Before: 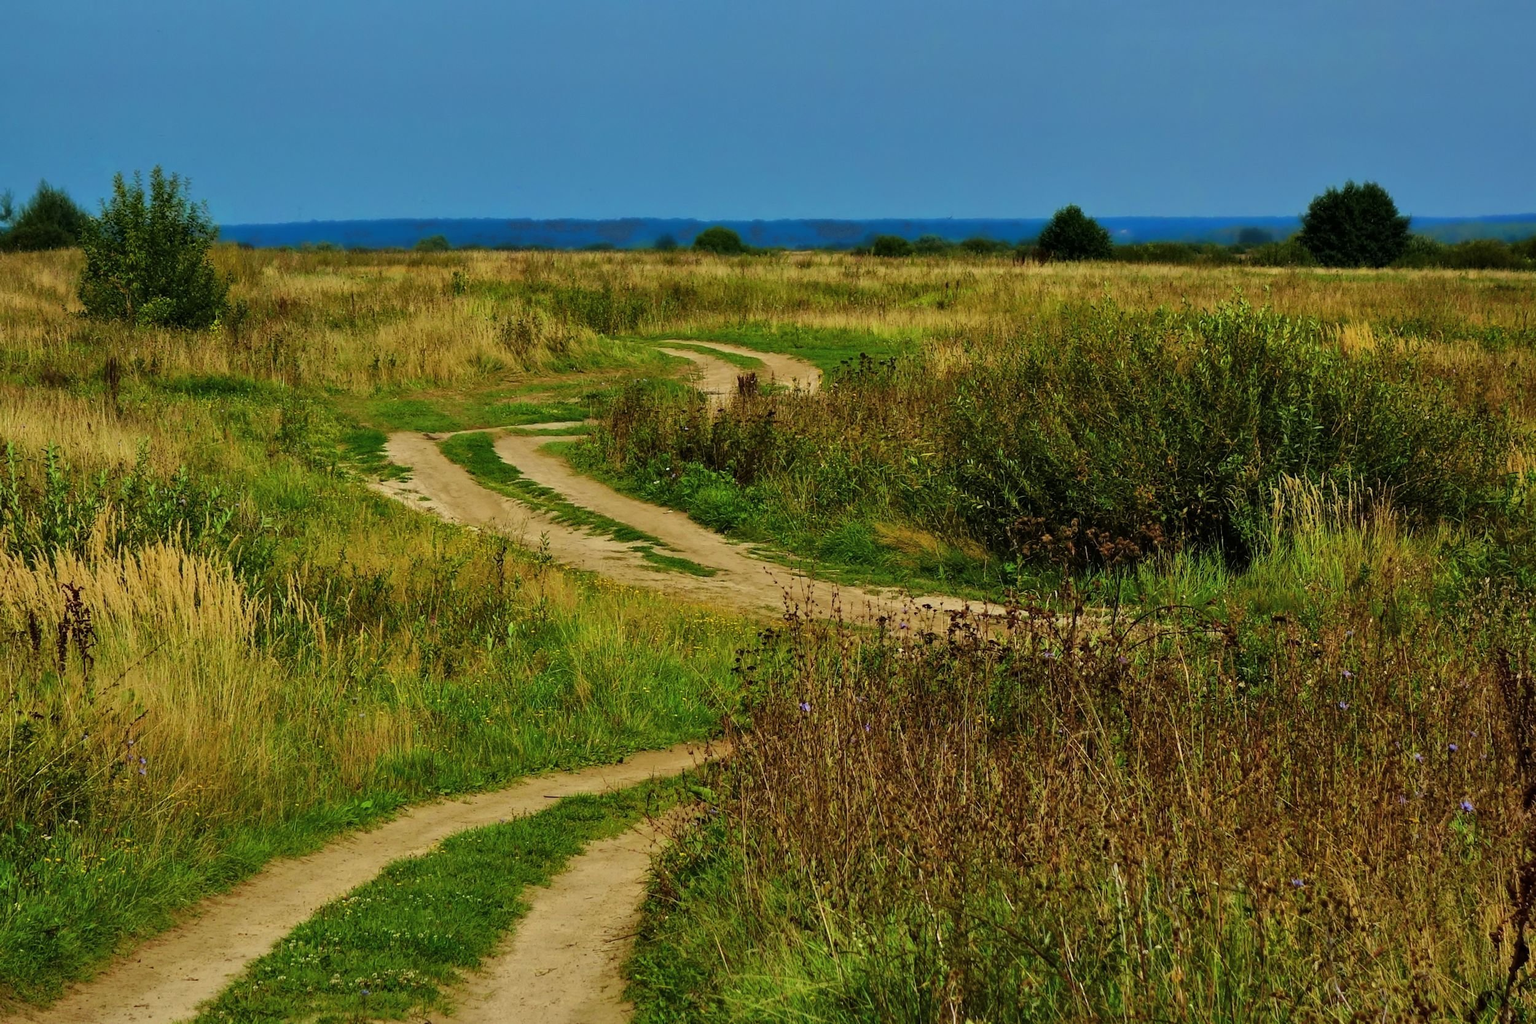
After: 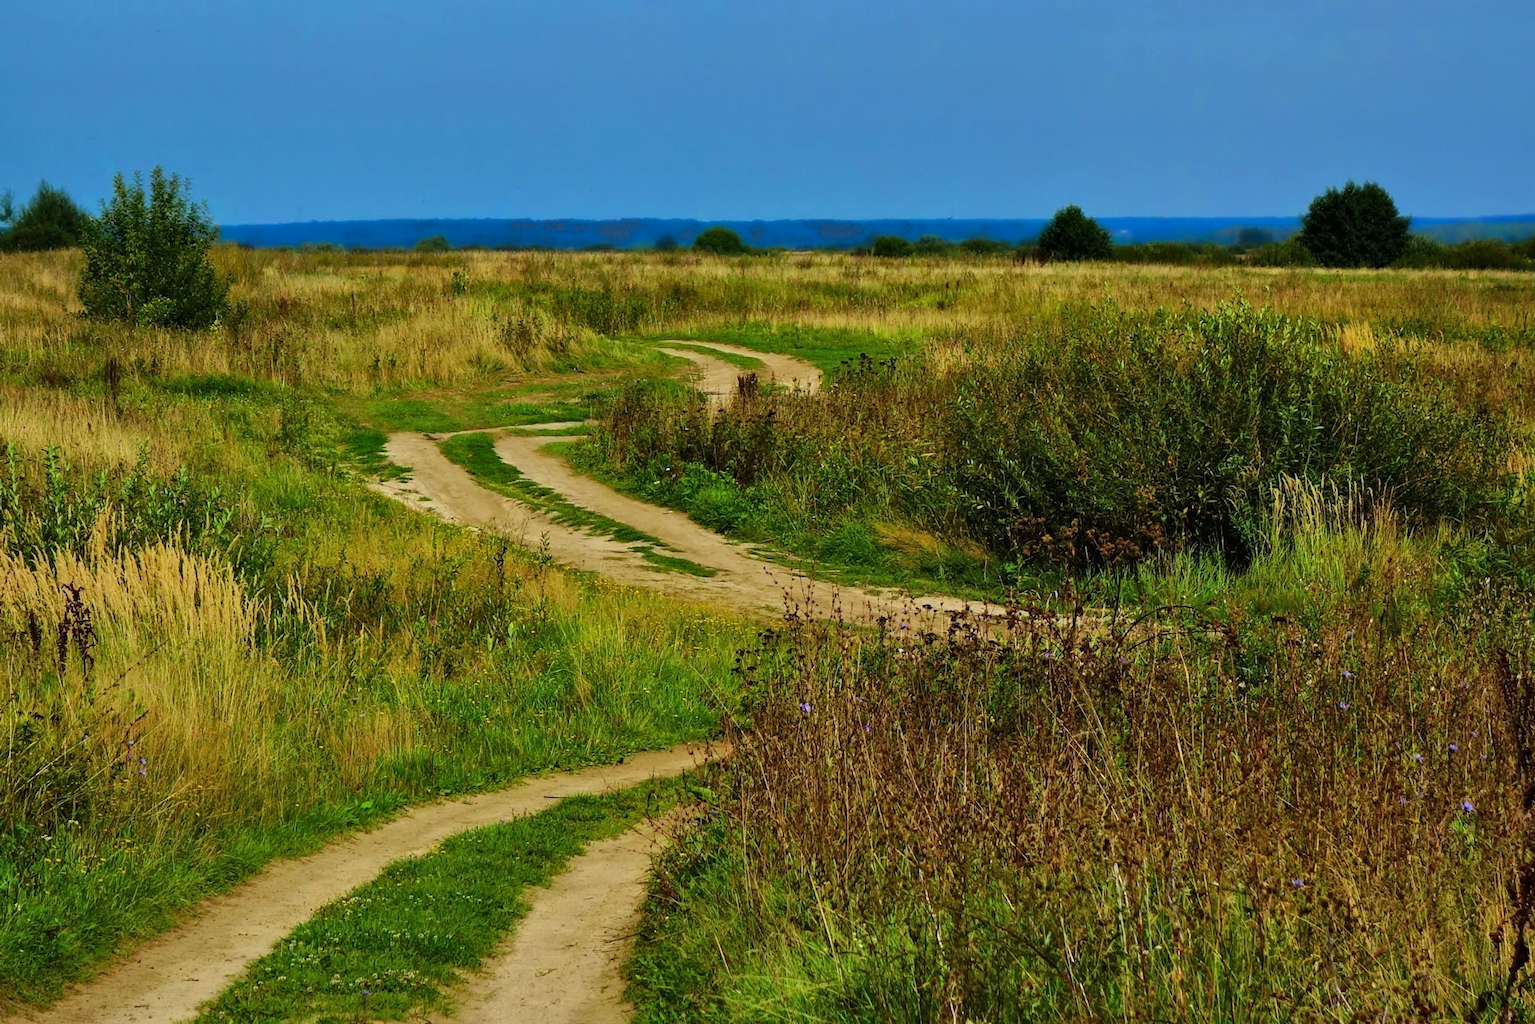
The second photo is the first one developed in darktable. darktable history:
white balance: red 0.984, blue 1.059
contrast brightness saturation: contrast 0.1, brightness 0.03, saturation 0.09
